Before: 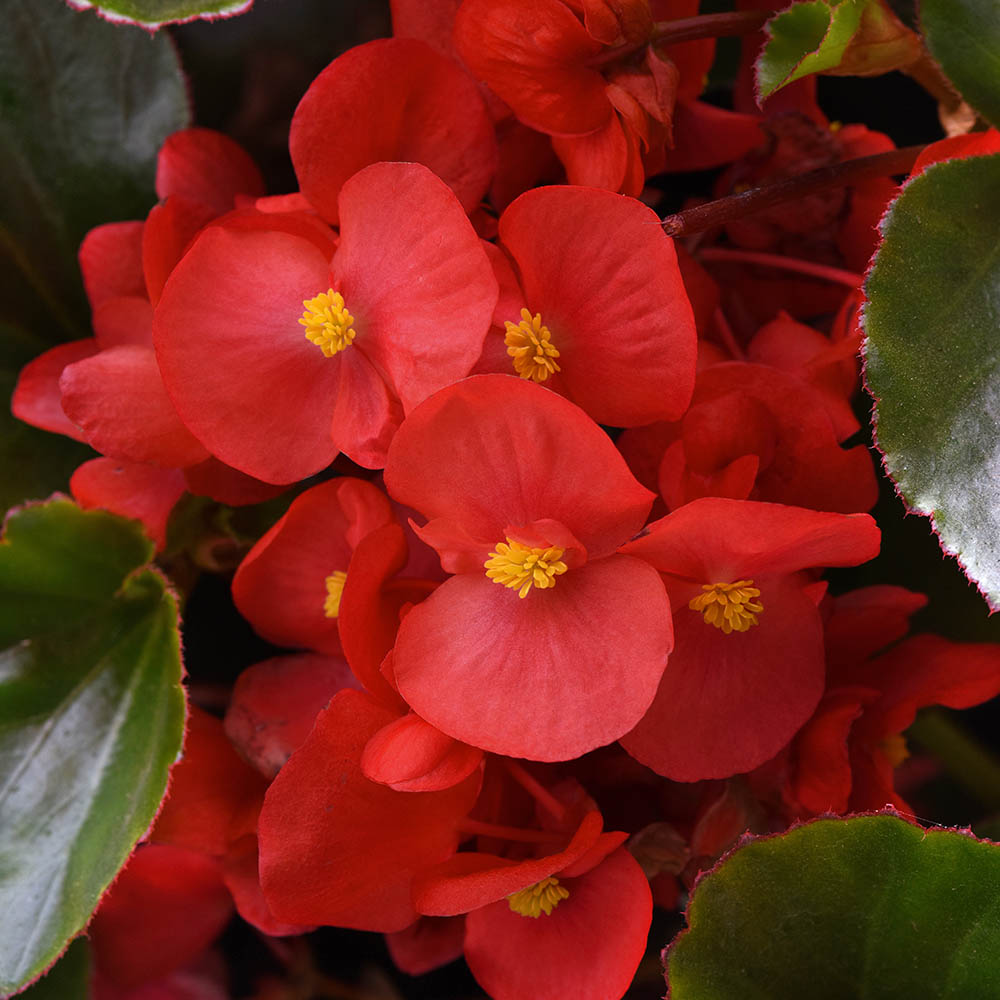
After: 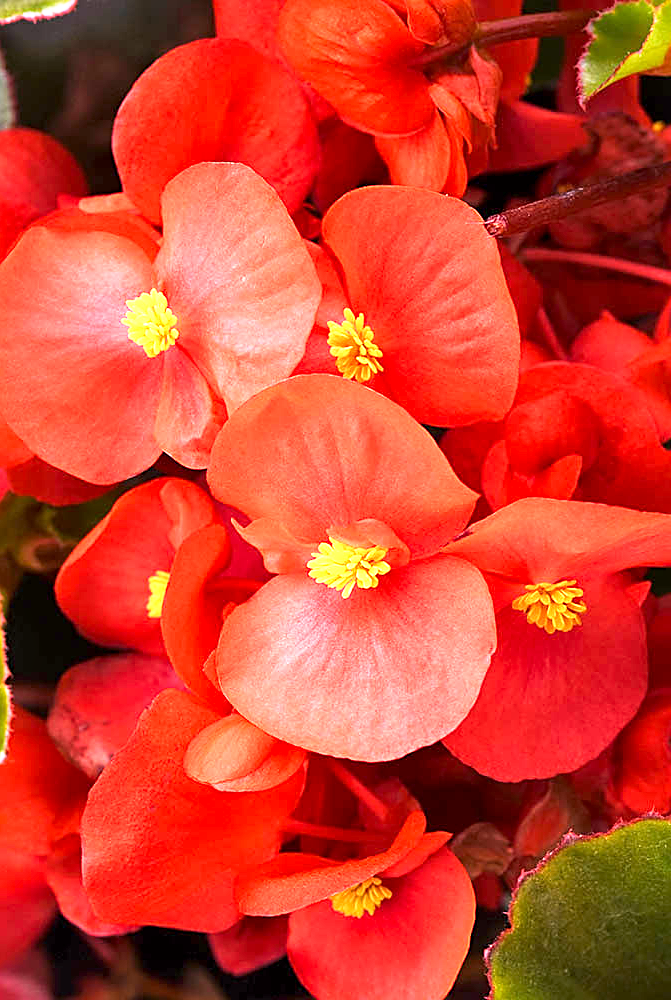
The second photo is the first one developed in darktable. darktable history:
base curve: curves: ch0 [(0, 0) (0.495, 0.917) (1, 1)], preserve colors none
exposure: black level correction 0.001, exposure 0.964 EV, compensate exposure bias true, compensate highlight preservation false
crop and rotate: left 17.756%, right 15.121%
local contrast: mode bilateral grid, contrast 19, coarseness 49, detail 132%, midtone range 0.2
sharpen: on, module defaults
